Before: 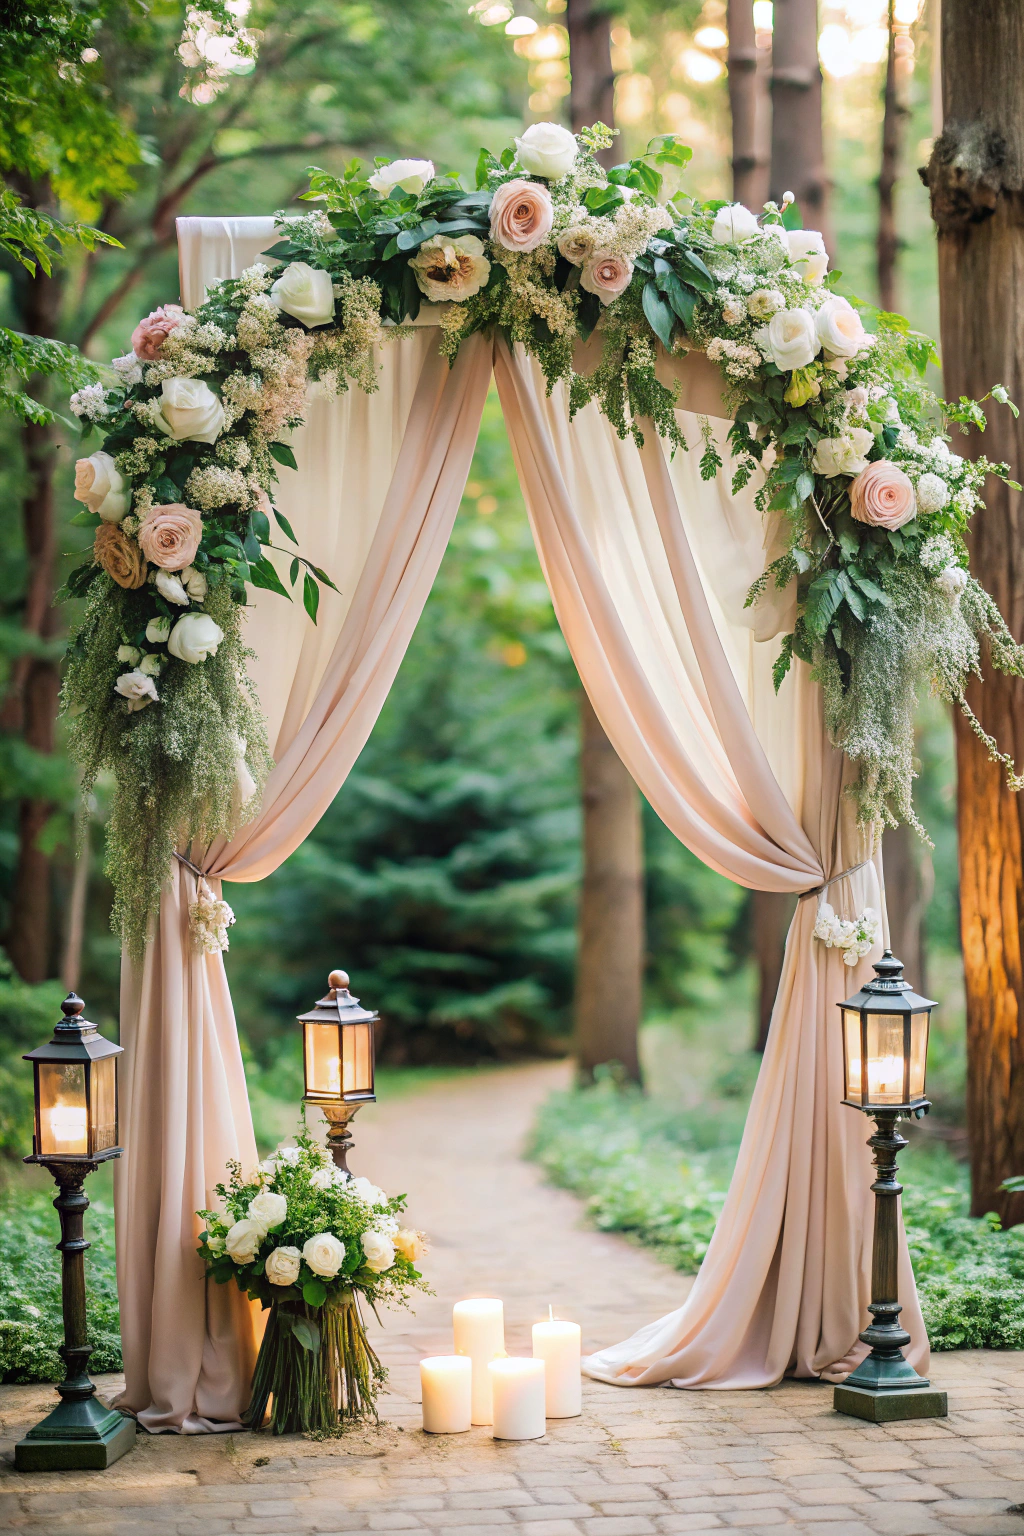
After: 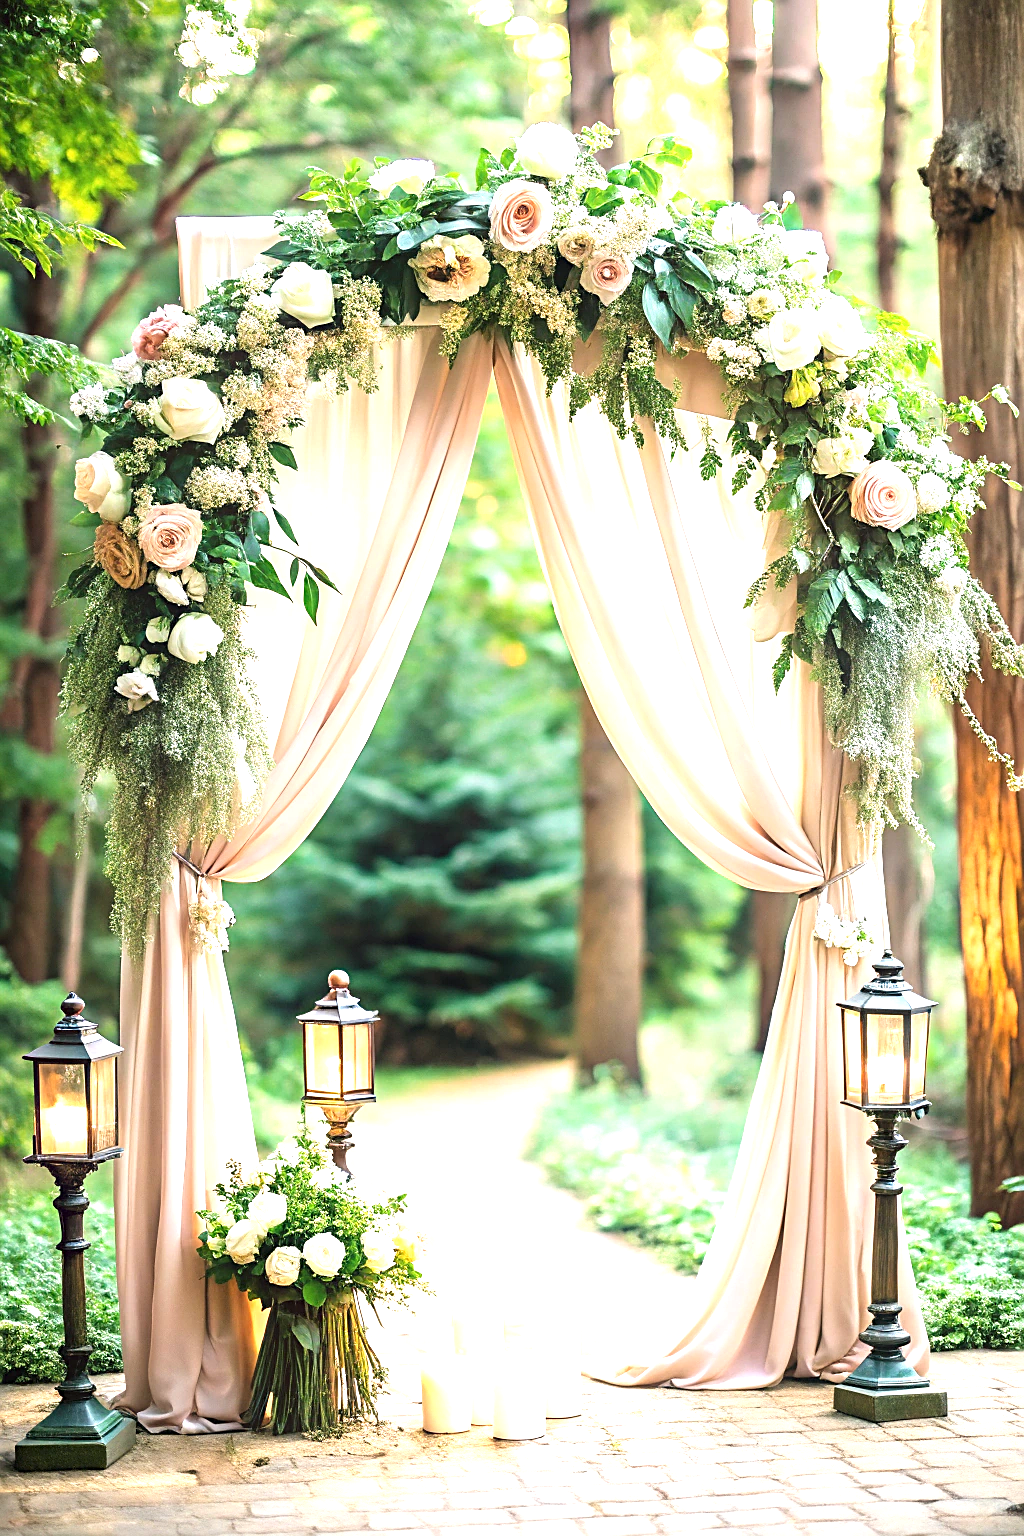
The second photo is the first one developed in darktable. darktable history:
sharpen: on, module defaults
exposure: black level correction 0, exposure 1.199 EV, compensate exposure bias true, compensate highlight preservation false
